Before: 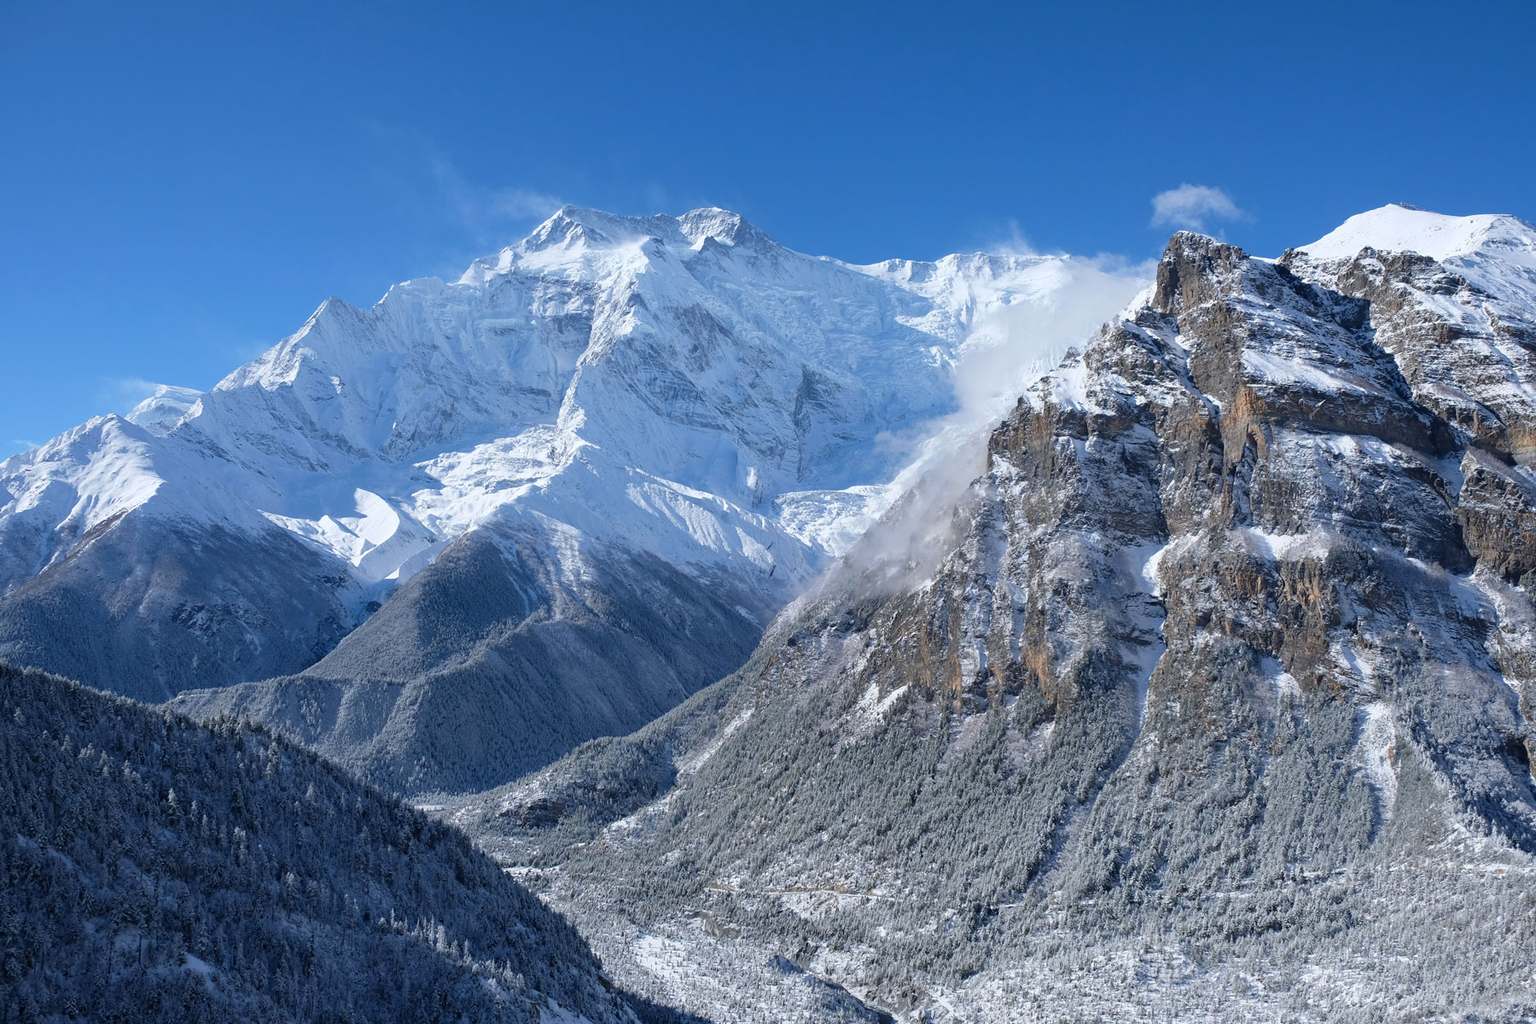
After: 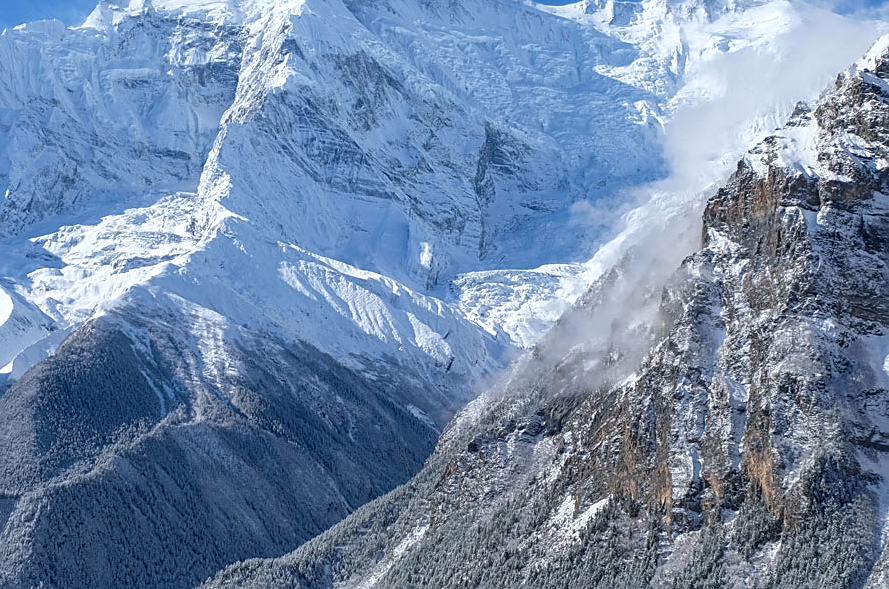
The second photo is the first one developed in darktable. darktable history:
crop: left 25.286%, top 25.46%, right 25.292%, bottom 25.437%
sharpen: on, module defaults
local contrast: on, module defaults
